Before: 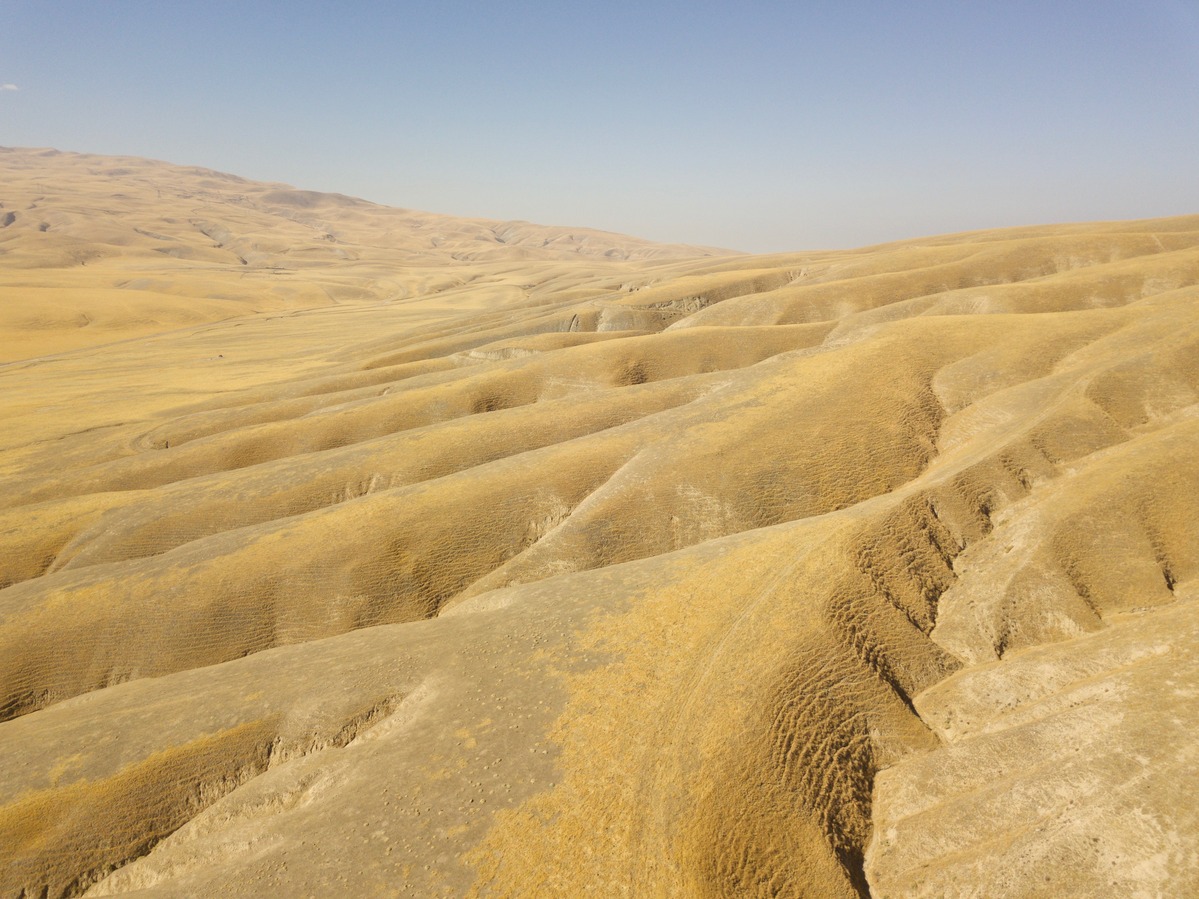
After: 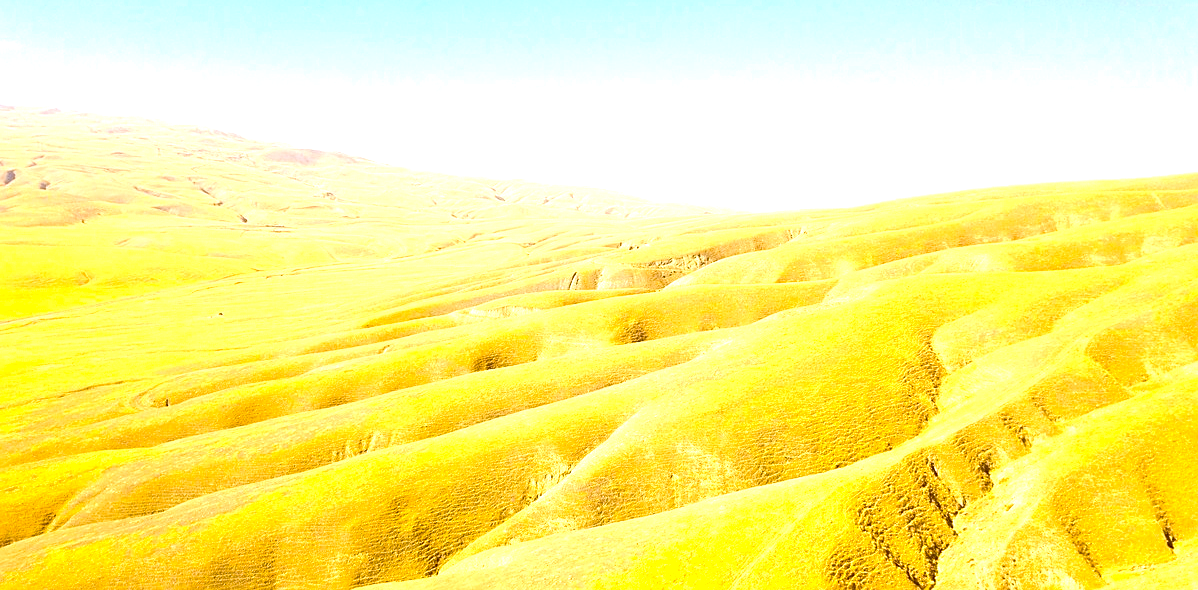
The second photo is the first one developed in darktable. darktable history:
crop and rotate: top 4.848%, bottom 29.503%
color balance: lift [1, 1.015, 1.004, 0.985], gamma [1, 0.958, 0.971, 1.042], gain [1, 0.956, 0.977, 1.044]
sharpen: on, module defaults
color balance rgb: linear chroma grading › shadows -10%, linear chroma grading › global chroma 20%, perceptual saturation grading › global saturation 15%, perceptual brilliance grading › global brilliance 30%, perceptual brilliance grading › highlights 12%, perceptual brilliance grading › mid-tones 24%, global vibrance 20%
